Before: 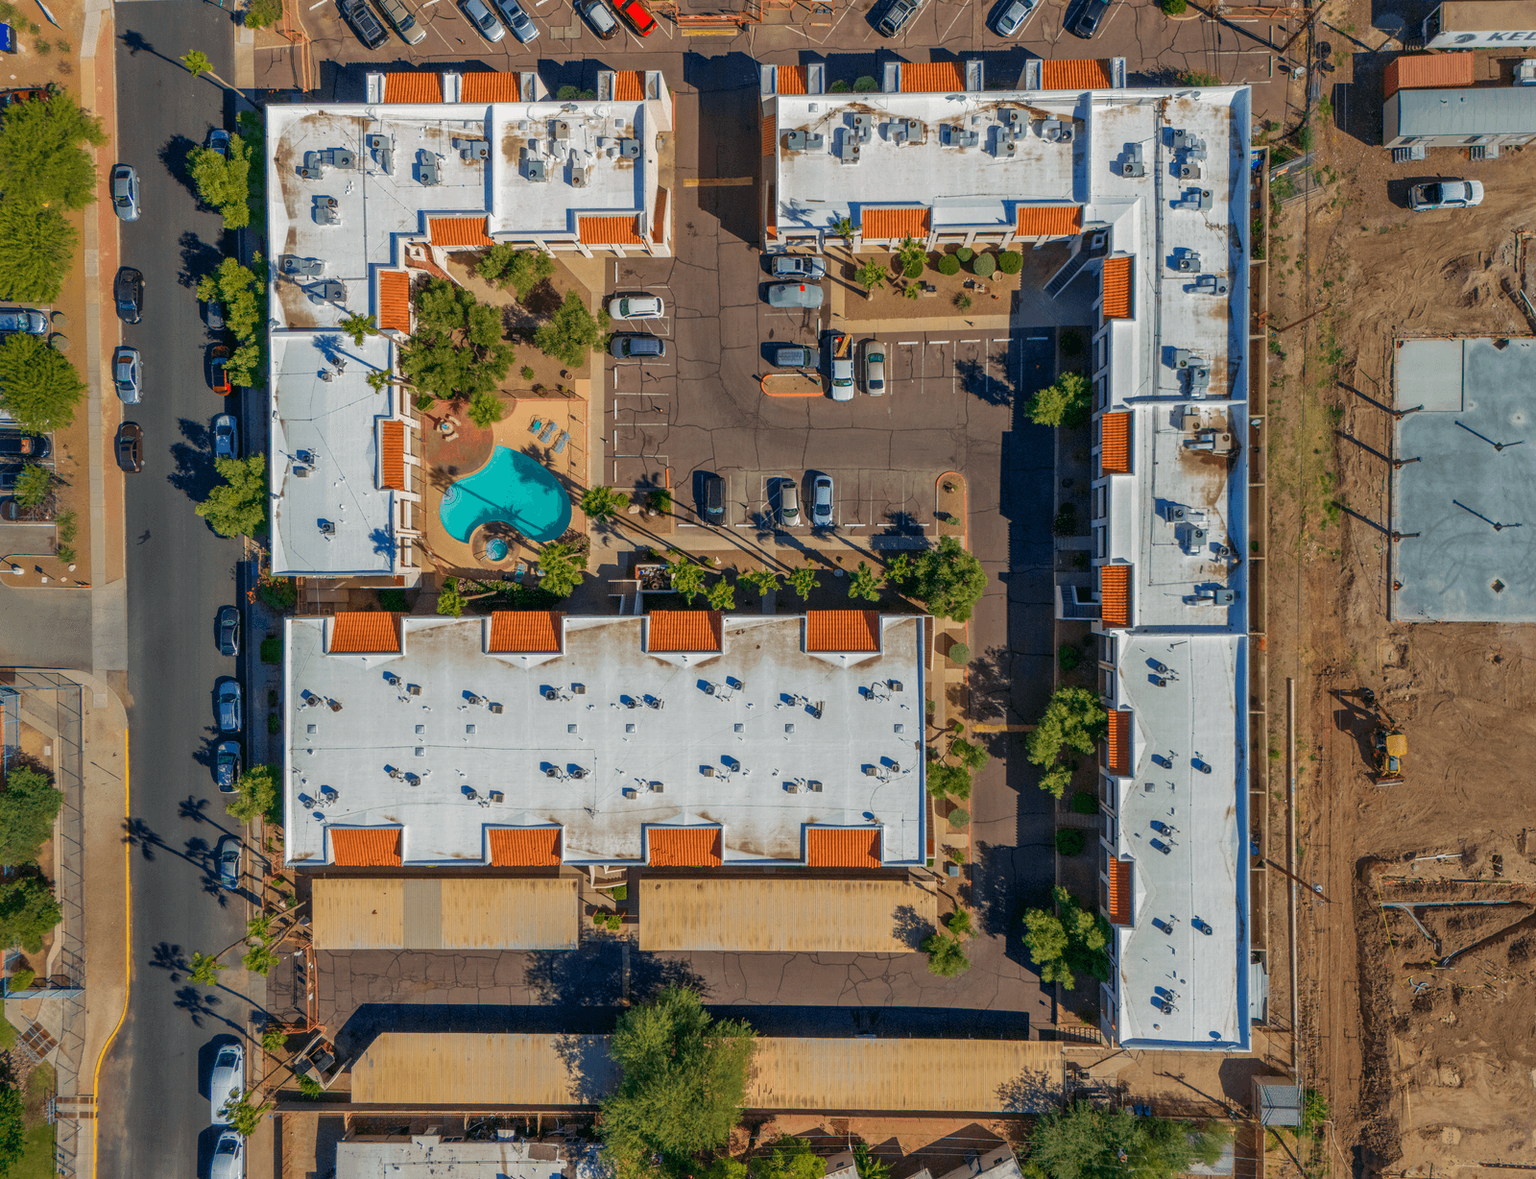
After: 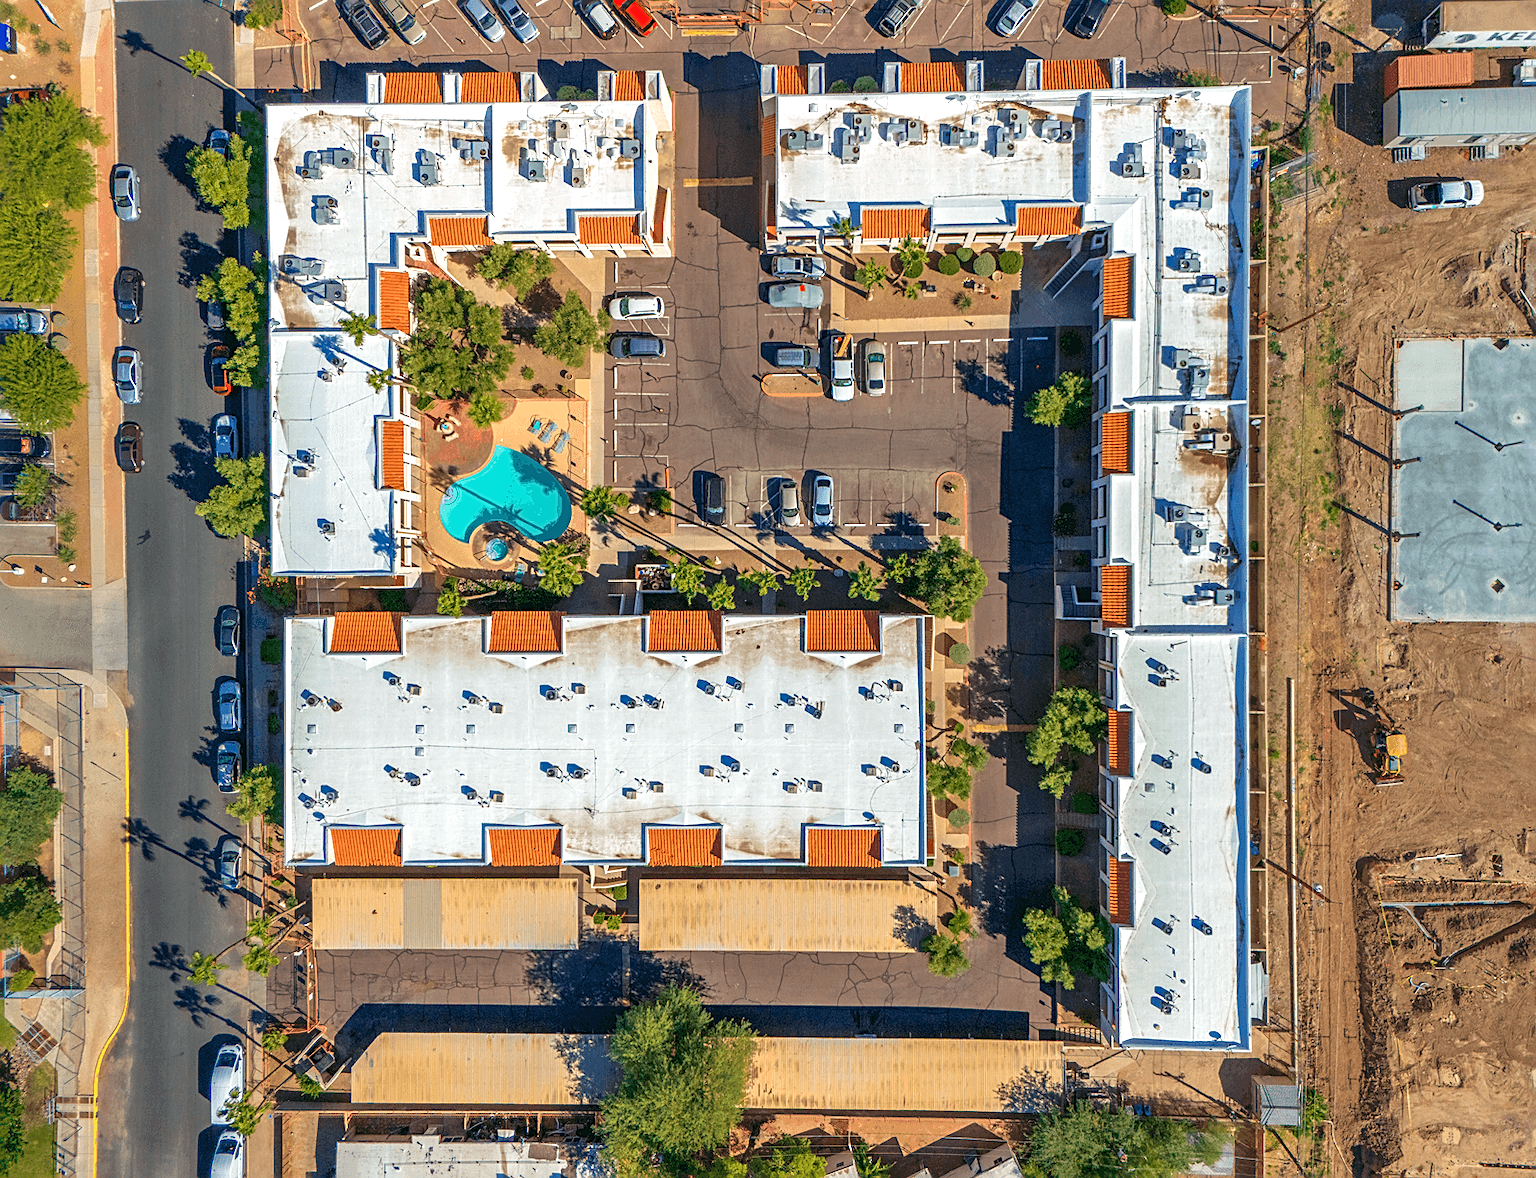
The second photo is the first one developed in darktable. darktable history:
exposure: black level correction 0, exposure 0.7 EV, compensate highlight preservation false
sharpen: amount 0.478
